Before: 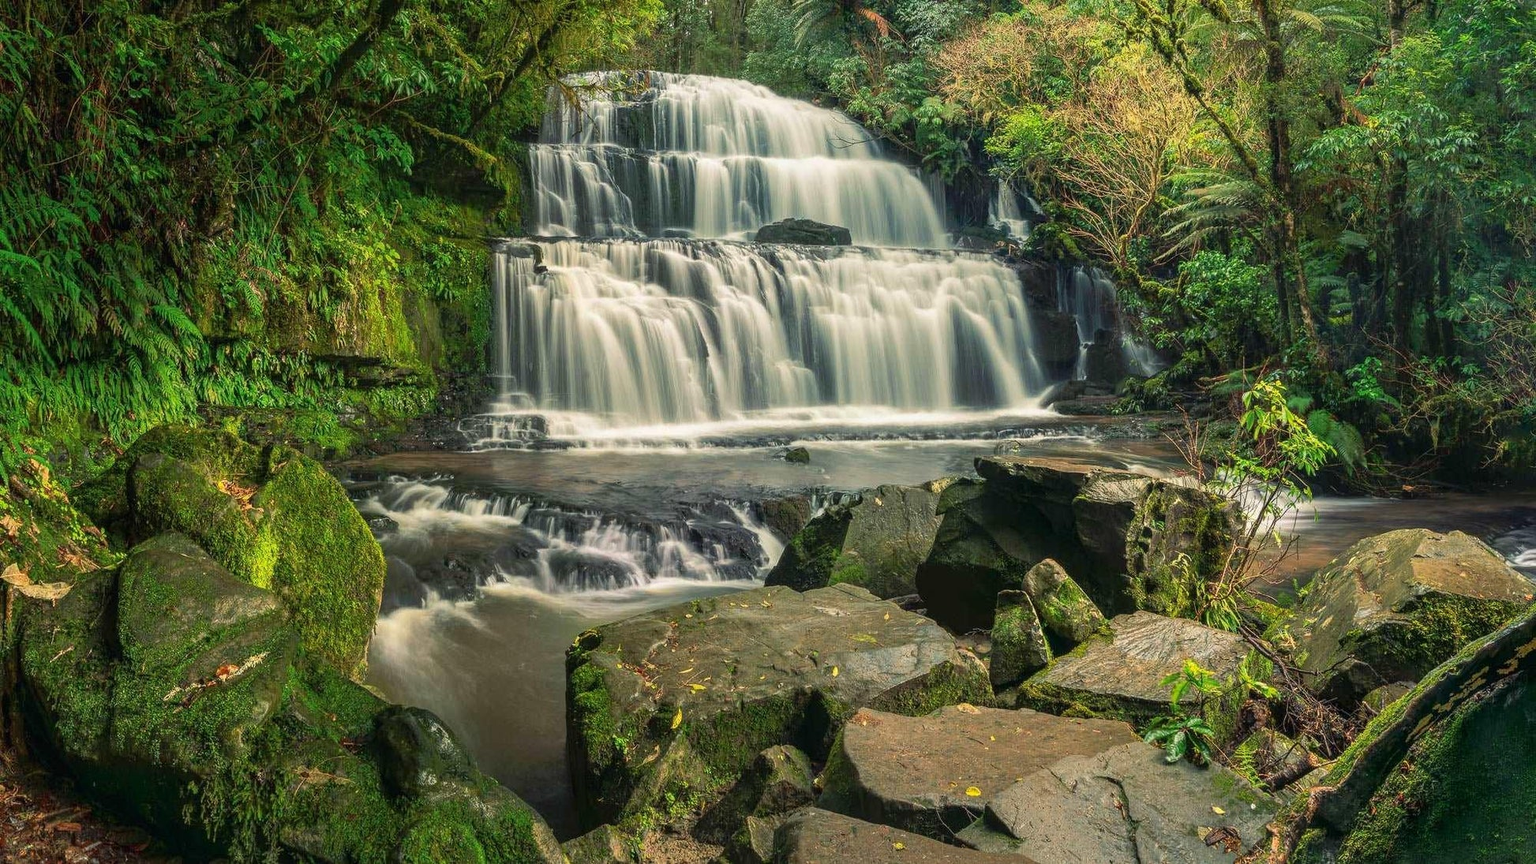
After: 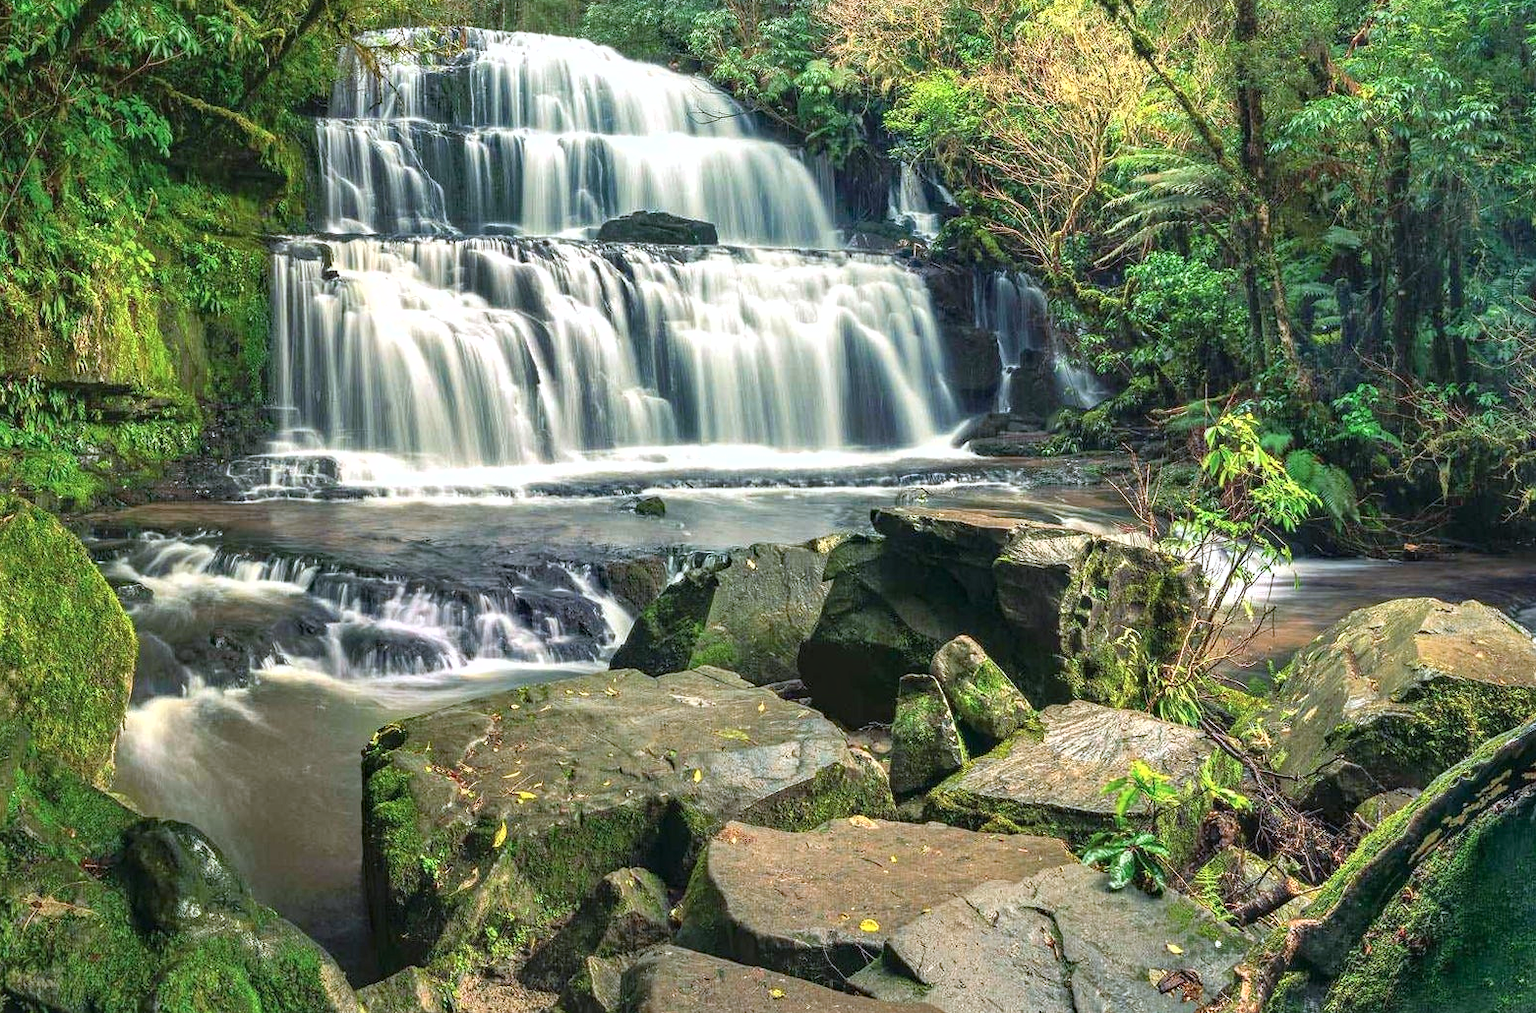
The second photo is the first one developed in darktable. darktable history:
crop and rotate: left 17.959%, top 5.771%, right 1.742%
haze removal: compatibility mode true, adaptive false
white balance: red 0.976, blue 1.04
exposure: black level correction 0, exposure 0.7 EV, compensate exposure bias true, compensate highlight preservation false
shadows and highlights: low approximation 0.01, soften with gaussian
color balance rgb: linear chroma grading › shadows -3%, linear chroma grading › highlights -4%
color calibration: illuminant as shot in camera, x 0.358, y 0.373, temperature 4628.91 K
